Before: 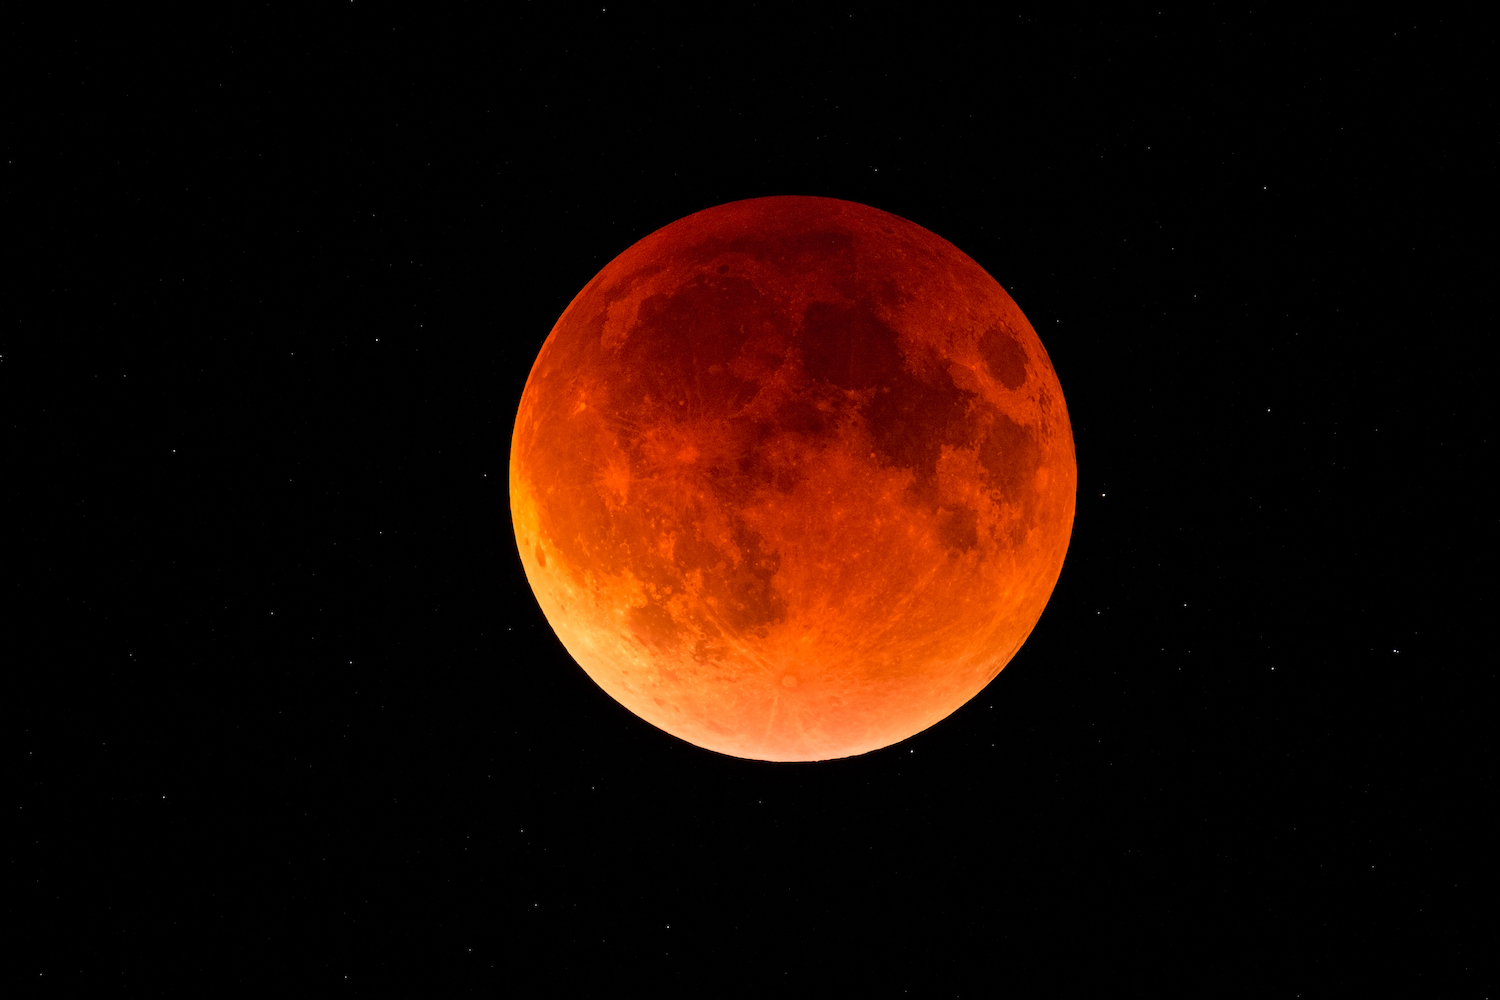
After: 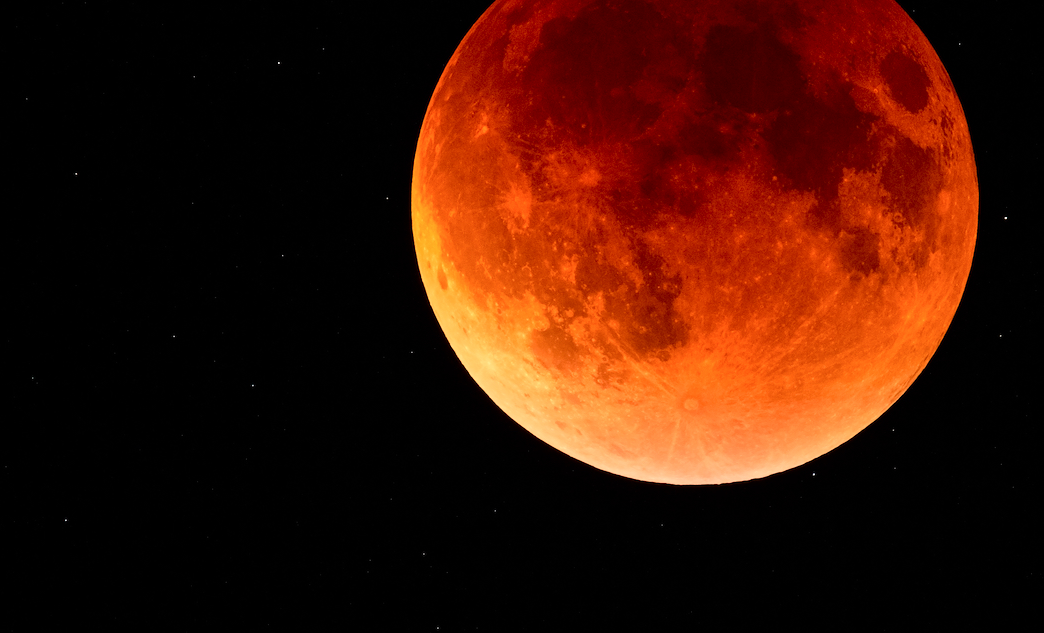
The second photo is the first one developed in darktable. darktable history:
contrast brightness saturation: contrast 0.222
crop: left 6.548%, top 27.774%, right 23.825%, bottom 8.627%
